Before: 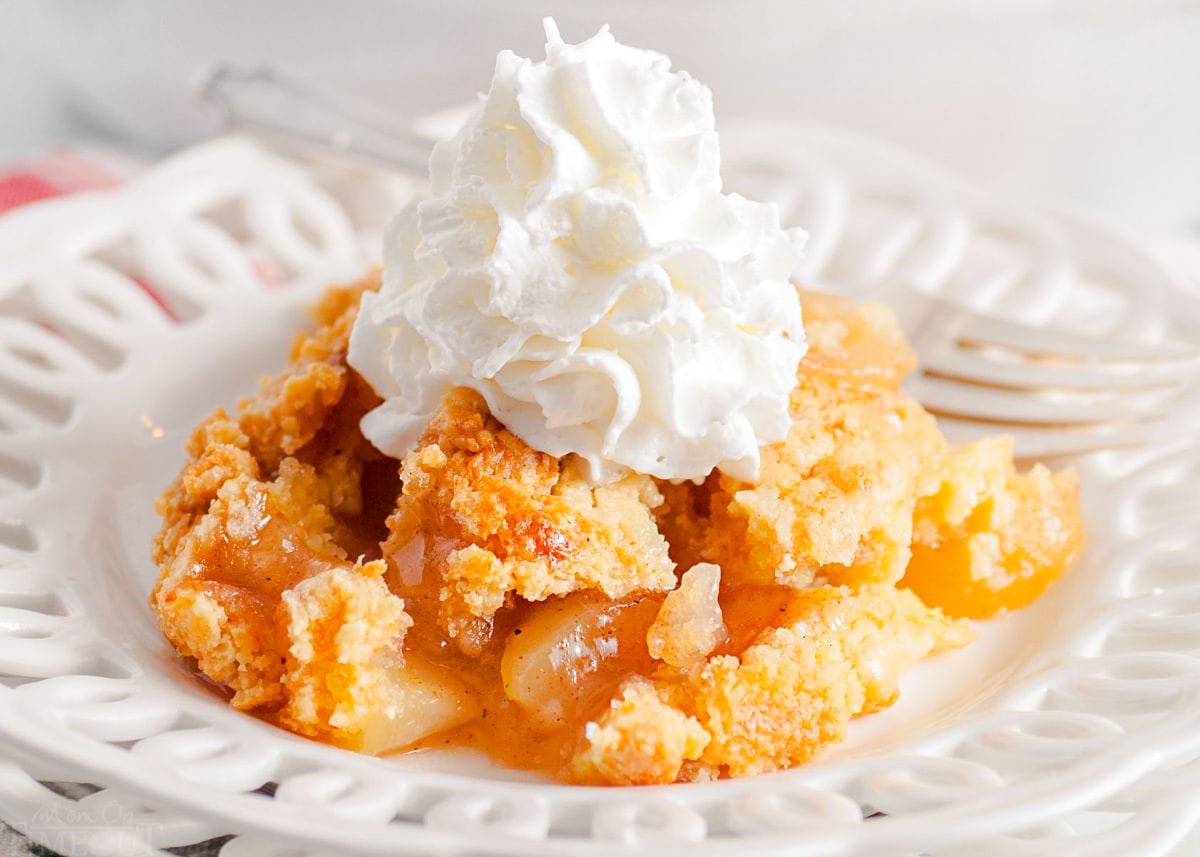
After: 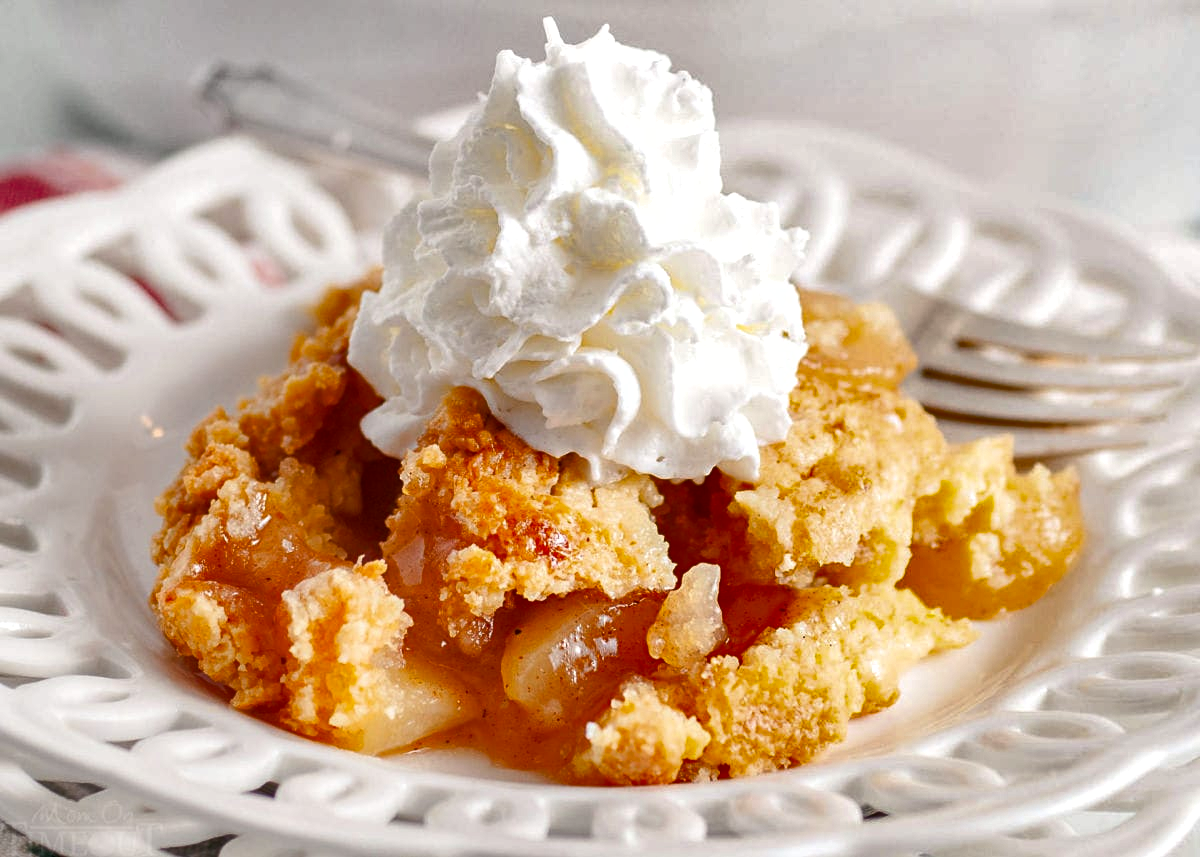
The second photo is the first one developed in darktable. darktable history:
shadows and highlights: radius 169.2, shadows 26.15, white point adjustment 3.08, highlights -68.95, soften with gaussian
